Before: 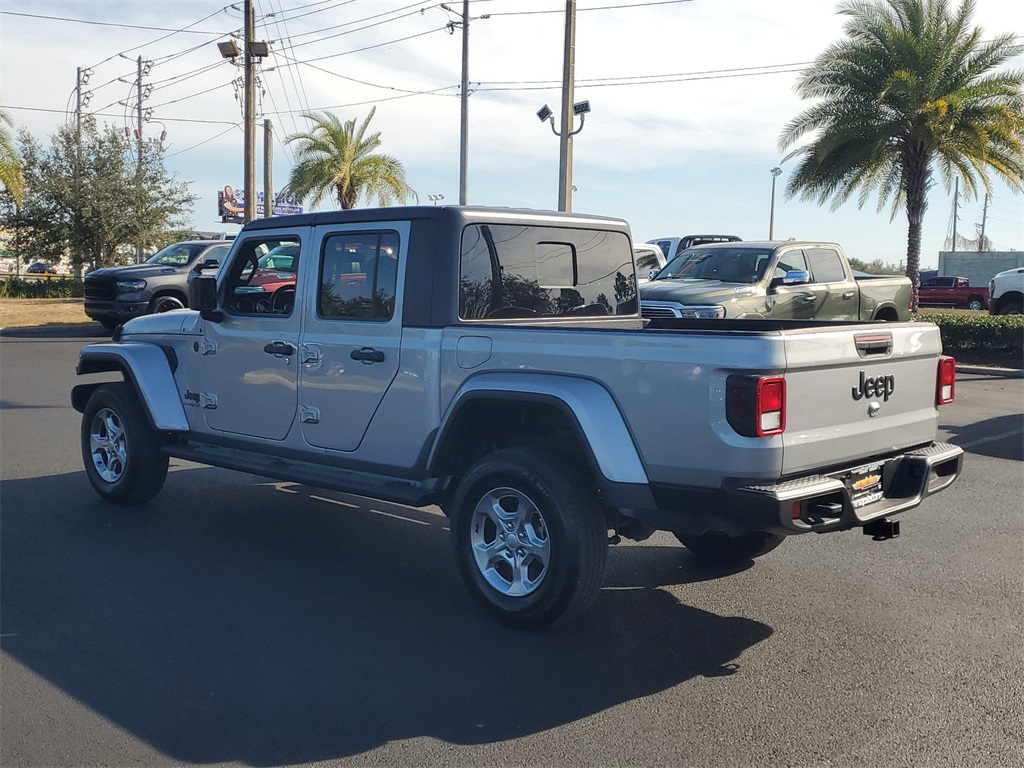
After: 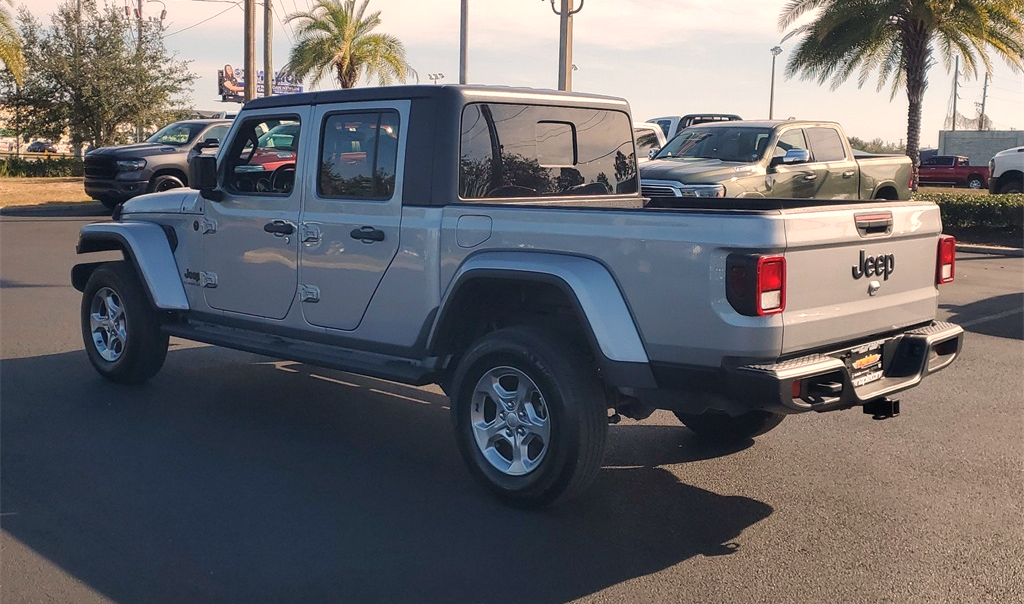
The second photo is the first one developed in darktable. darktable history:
crop and rotate: top 15.774%, bottom 5.506%
white balance: red 1.127, blue 0.943
